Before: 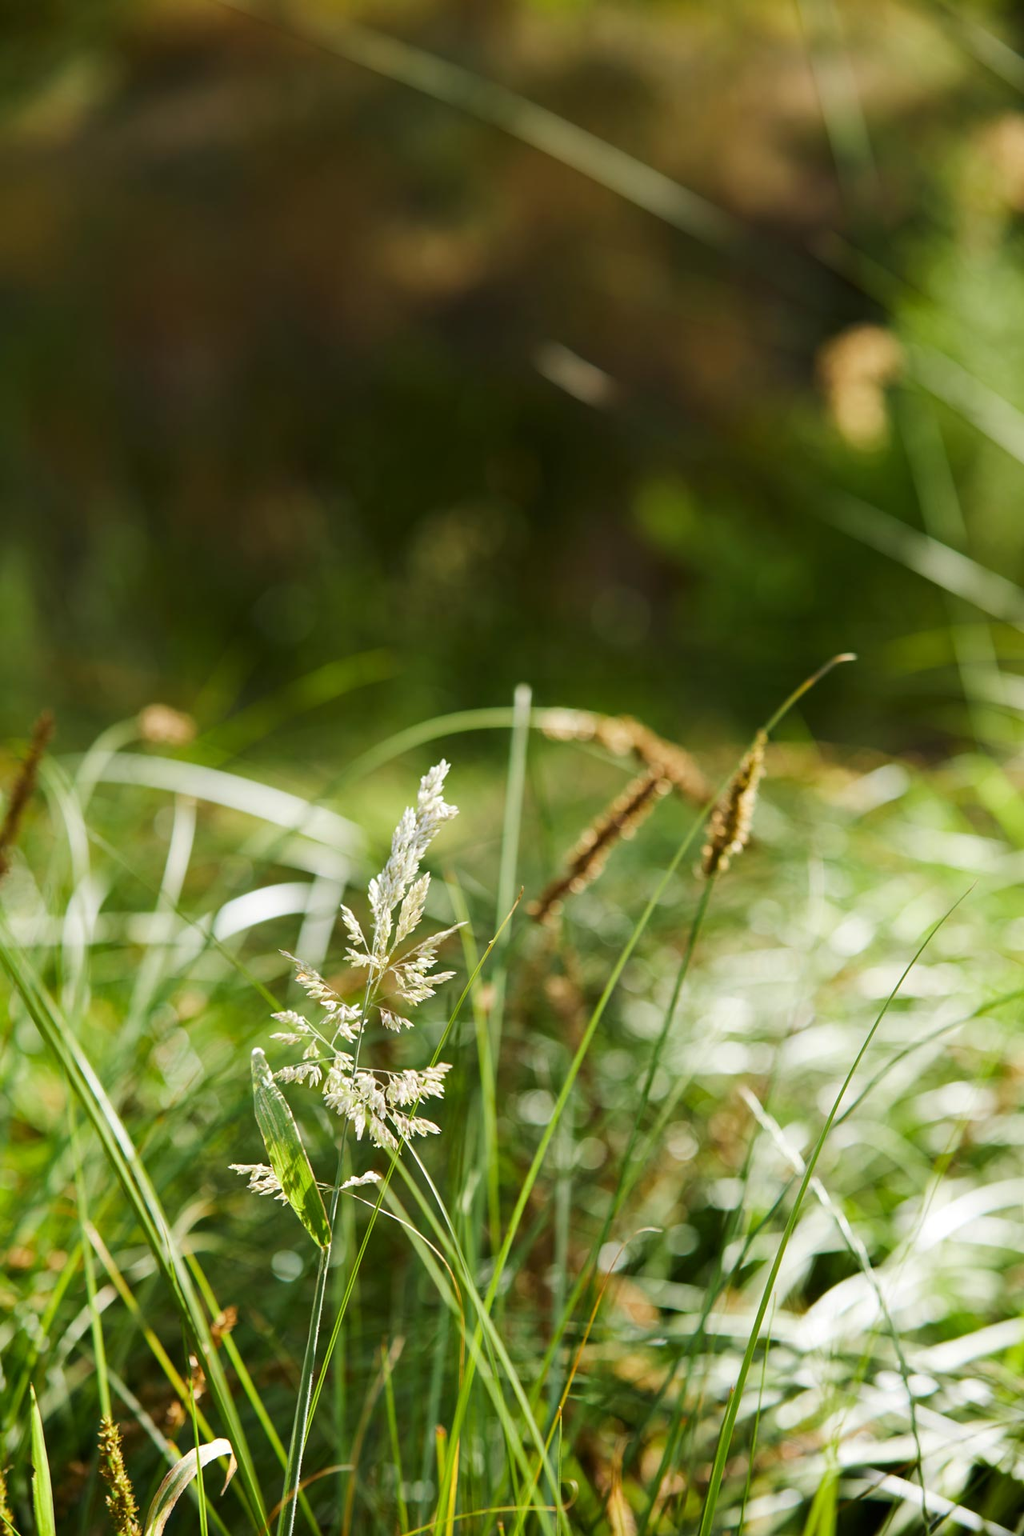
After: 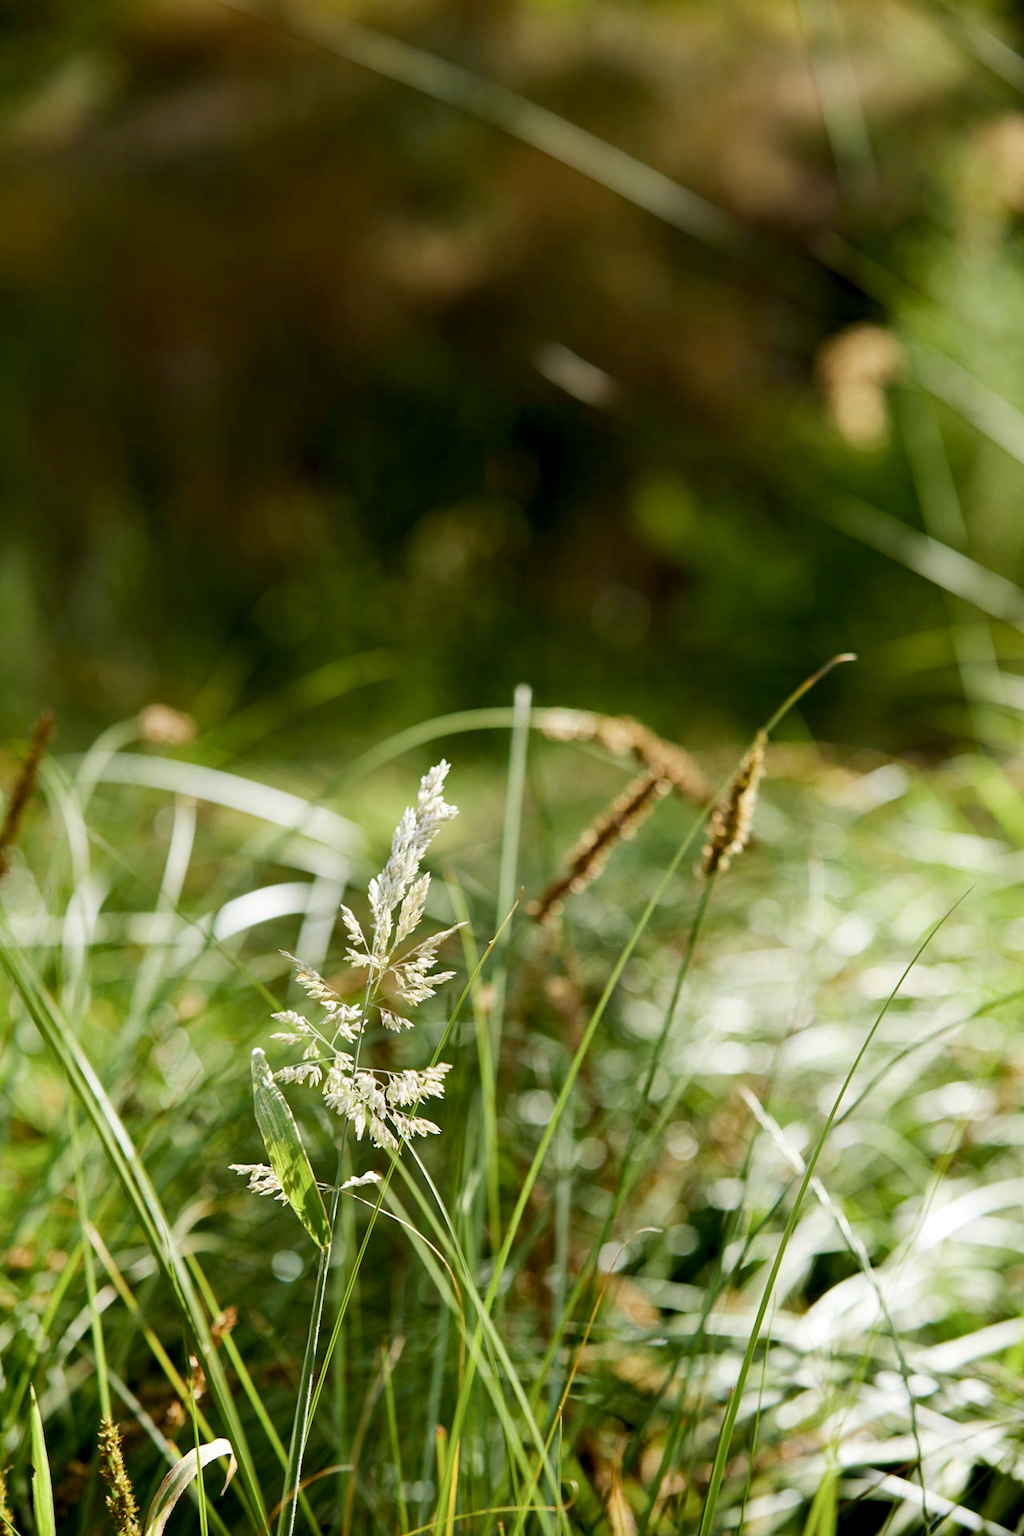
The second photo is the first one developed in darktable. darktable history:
color contrast: green-magenta contrast 0.84, blue-yellow contrast 0.86
exposure: black level correction 0.01, exposure 0.014 EV, compensate highlight preservation false
